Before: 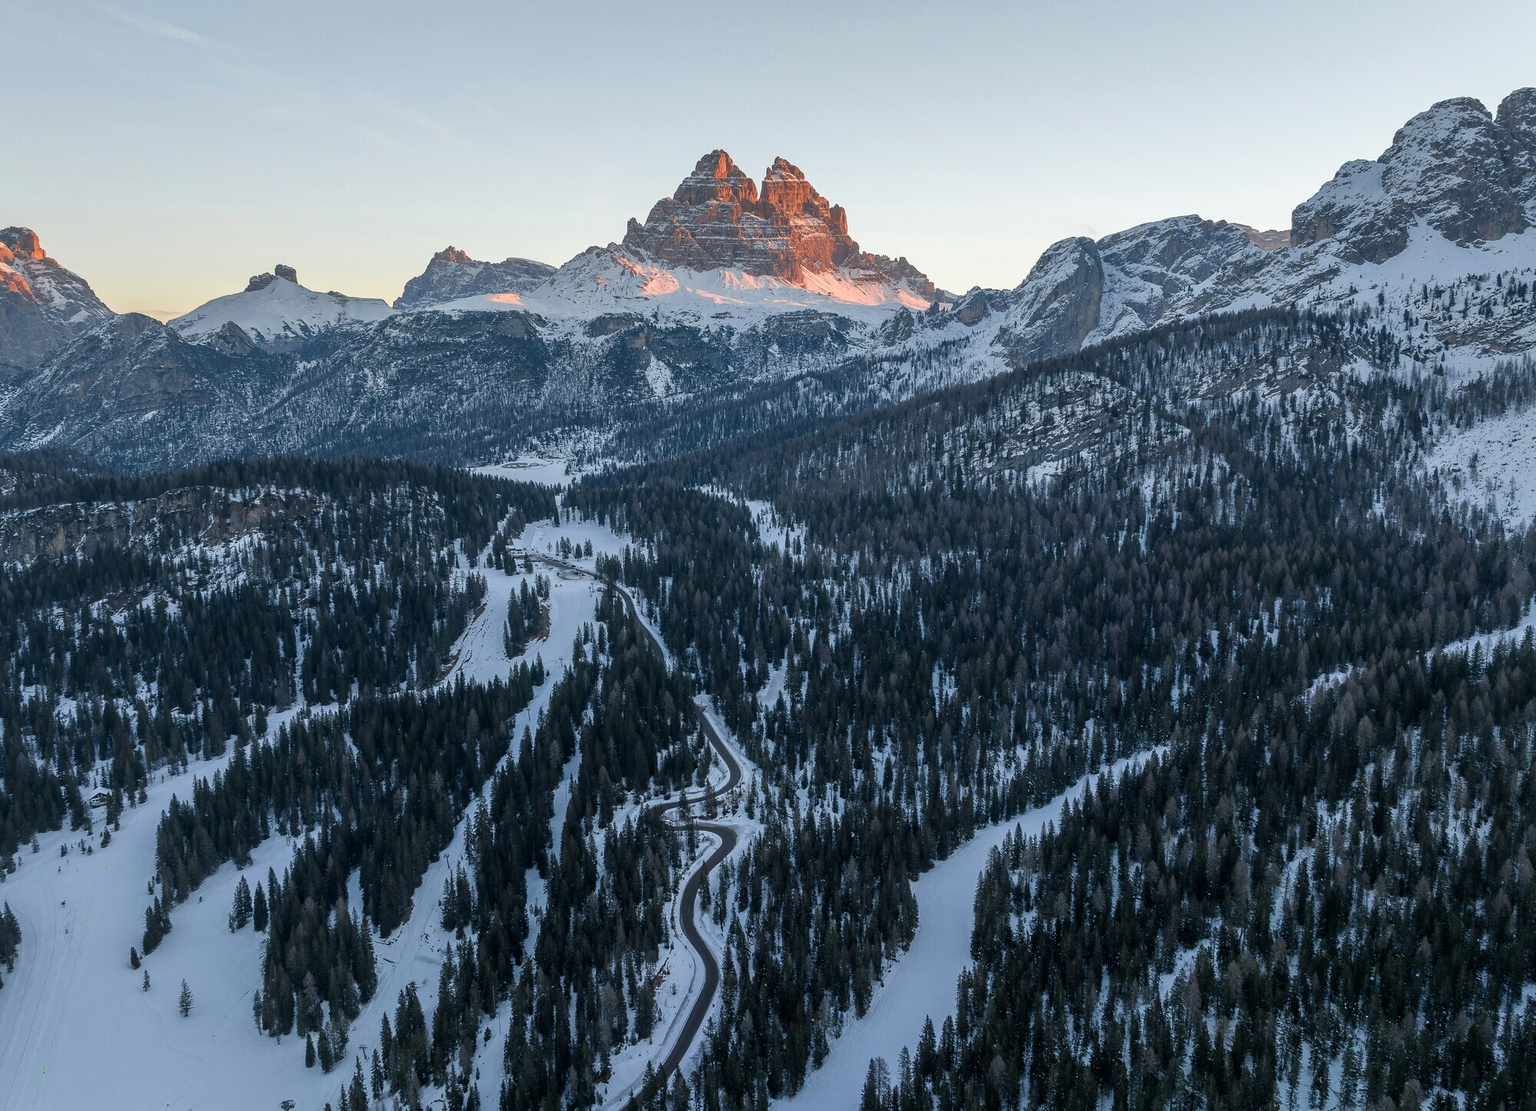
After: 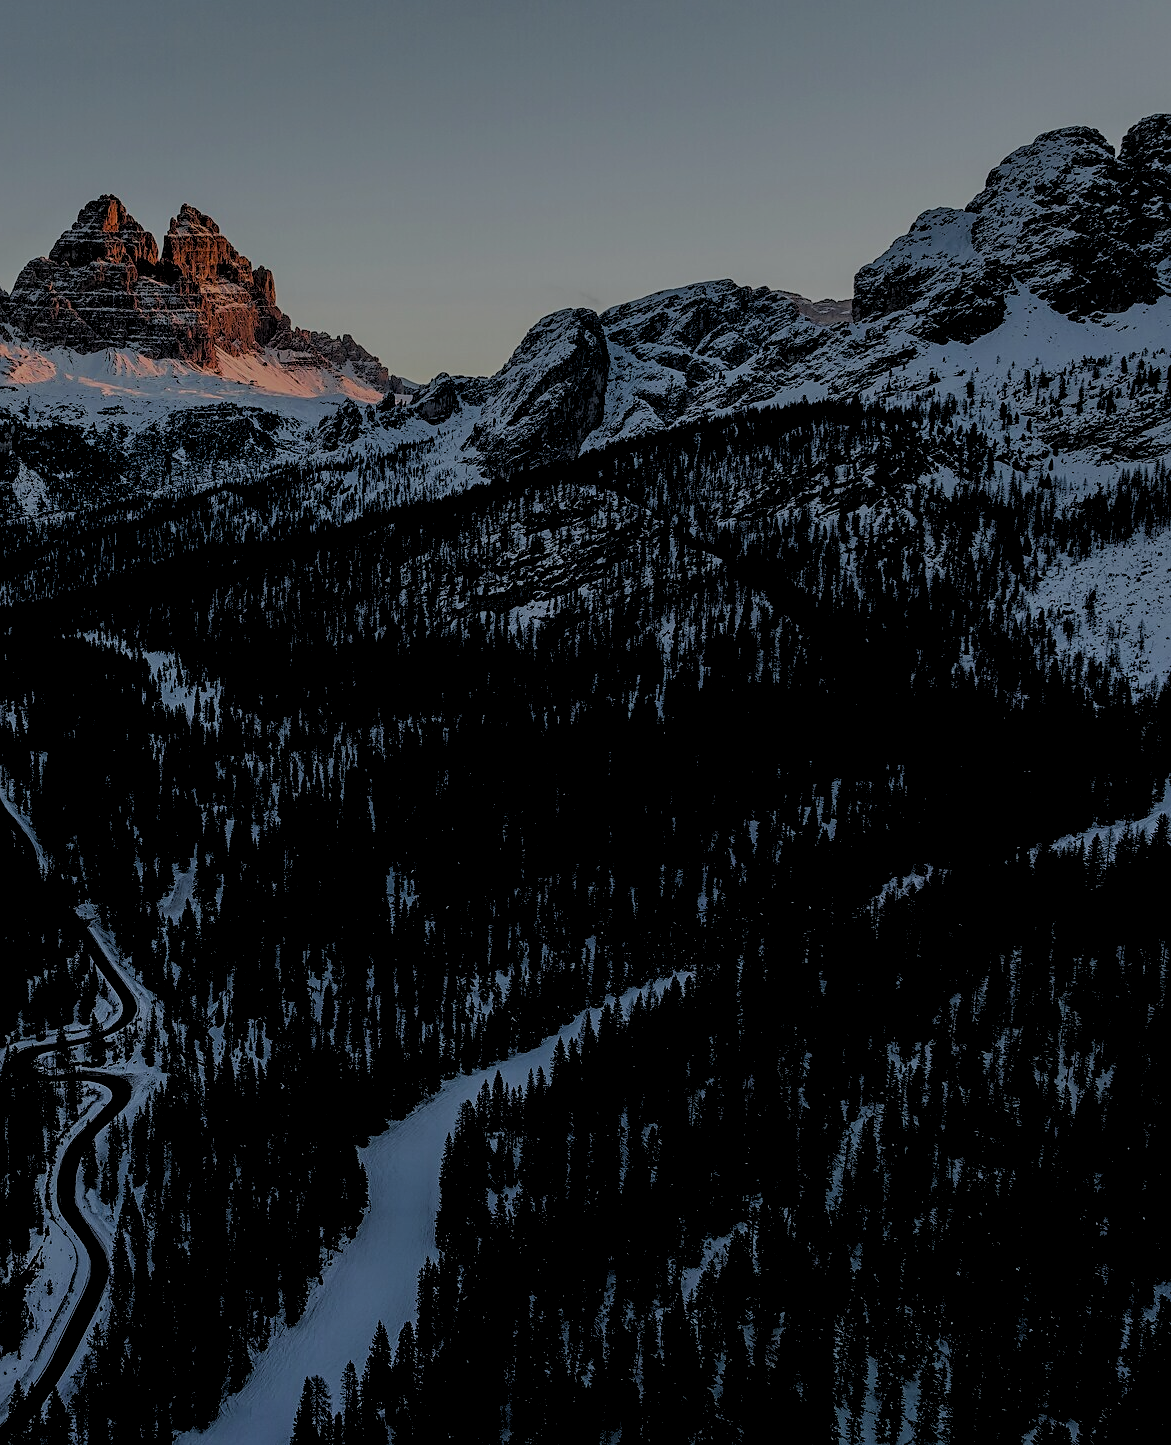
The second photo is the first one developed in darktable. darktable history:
color balance rgb: perceptual saturation grading › global saturation 30%, global vibrance 20%
sharpen: on, module defaults
crop: left 41.402%
local contrast: on, module defaults
rgb levels: levels [[0.029, 0.461, 0.922], [0, 0.5, 1], [0, 0.5, 1]]
tone equalizer: -8 EV -2 EV, -7 EV -2 EV, -6 EV -2 EV, -5 EV -2 EV, -4 EV -2 EV, -3 EV -2 EV, -2 EV -2 EV, -1 EV -1.63 EV, +0 EV -2 EV
